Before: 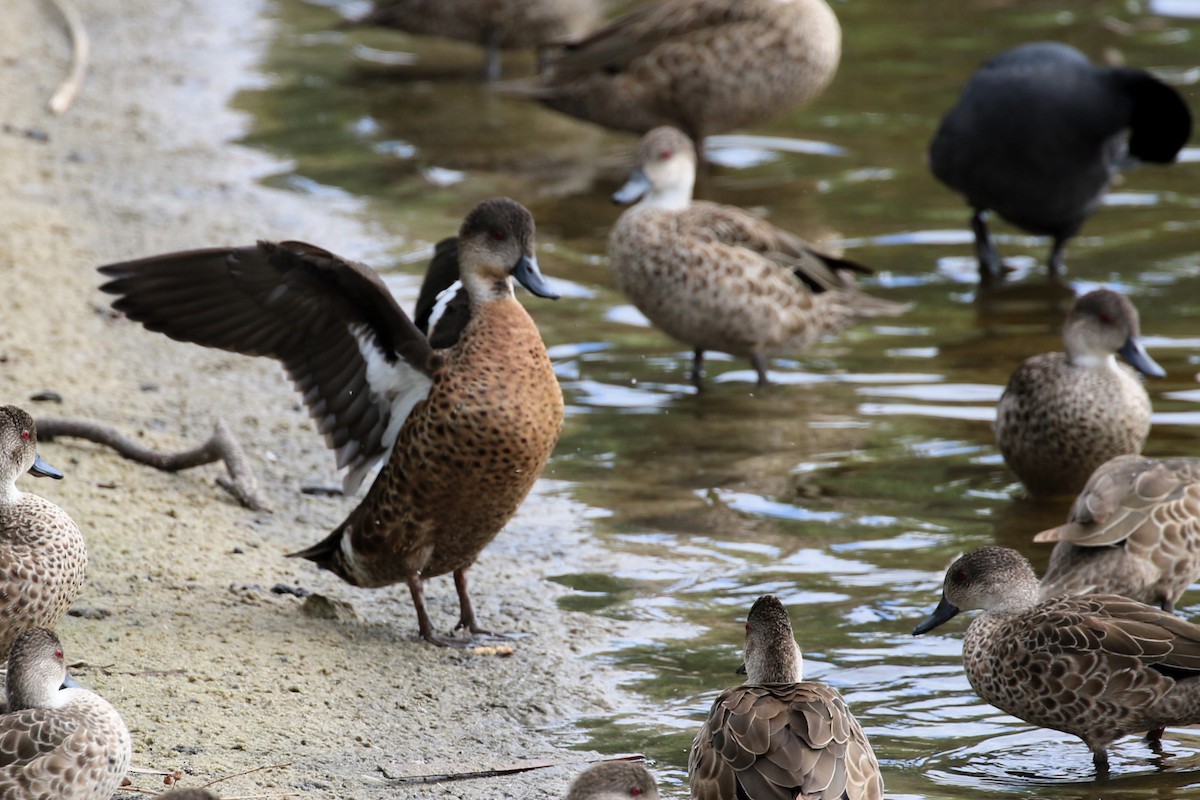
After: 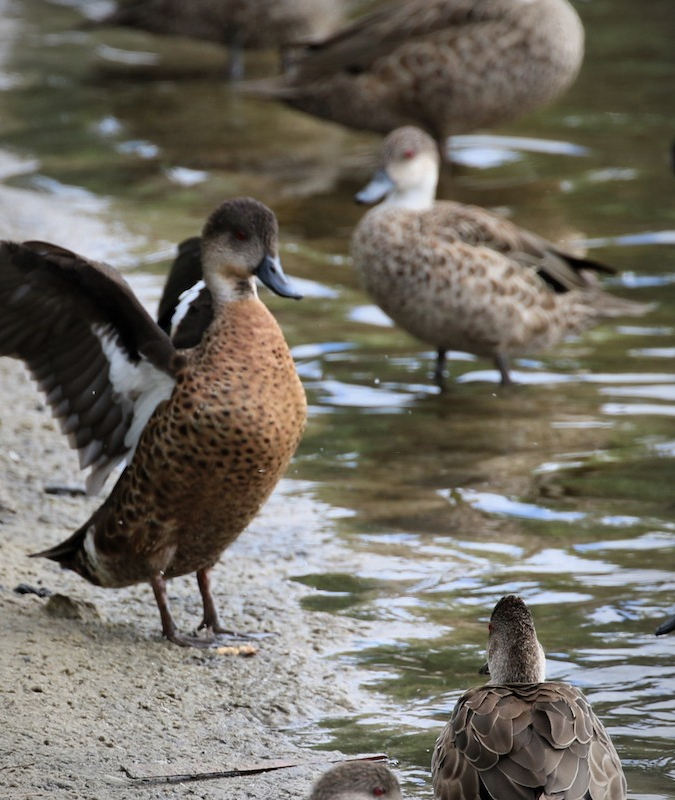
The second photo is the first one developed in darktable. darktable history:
vignetting: fall-off radius 70%, automatic ratio true
crop: left 21.496%, right 22.254%
